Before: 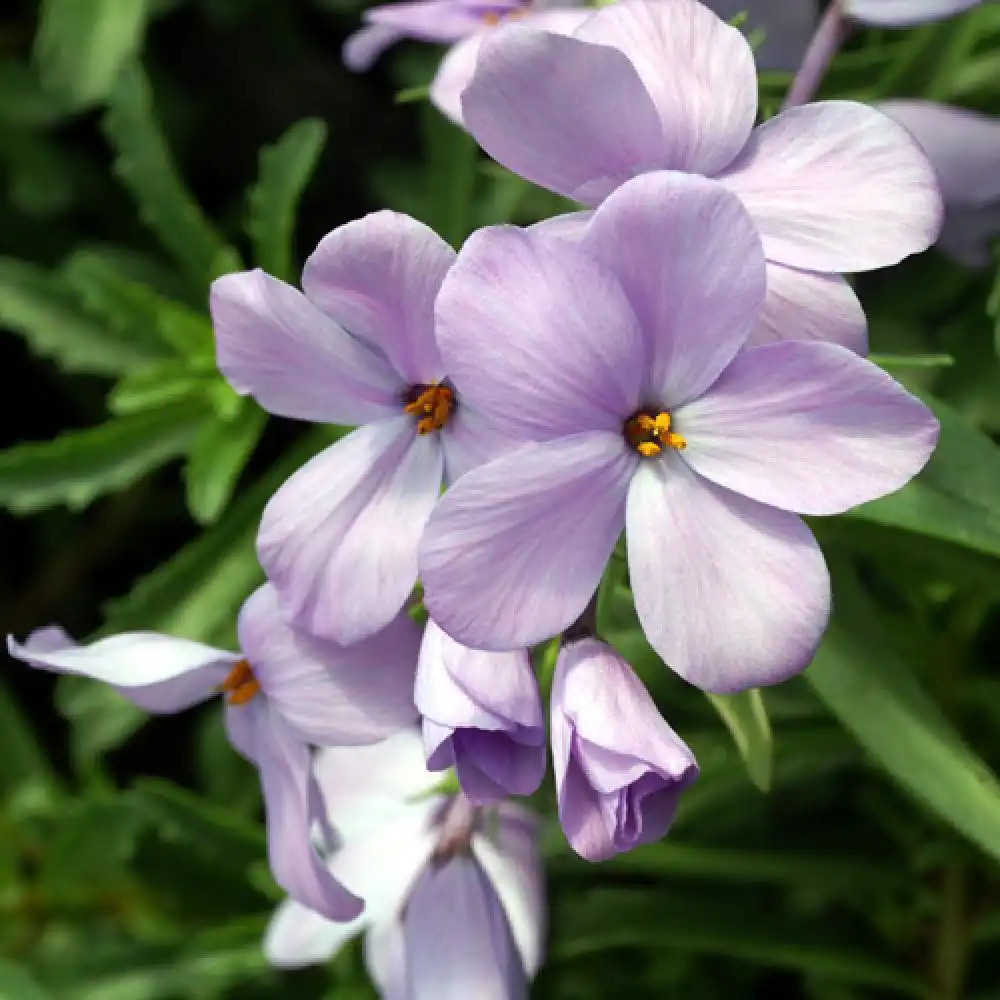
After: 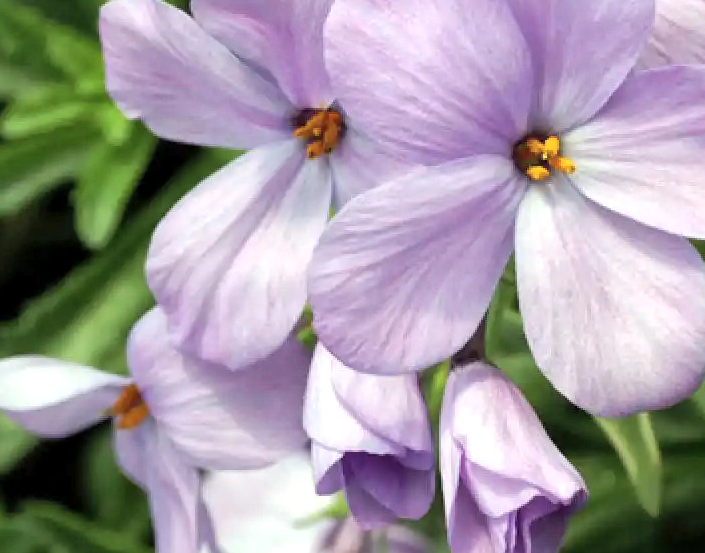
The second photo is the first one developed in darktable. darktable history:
crop: left 11.123%, top 27.61%, right 18.3%, bottom 17.034%
global tonemap: drago (1, 100), detail 1
